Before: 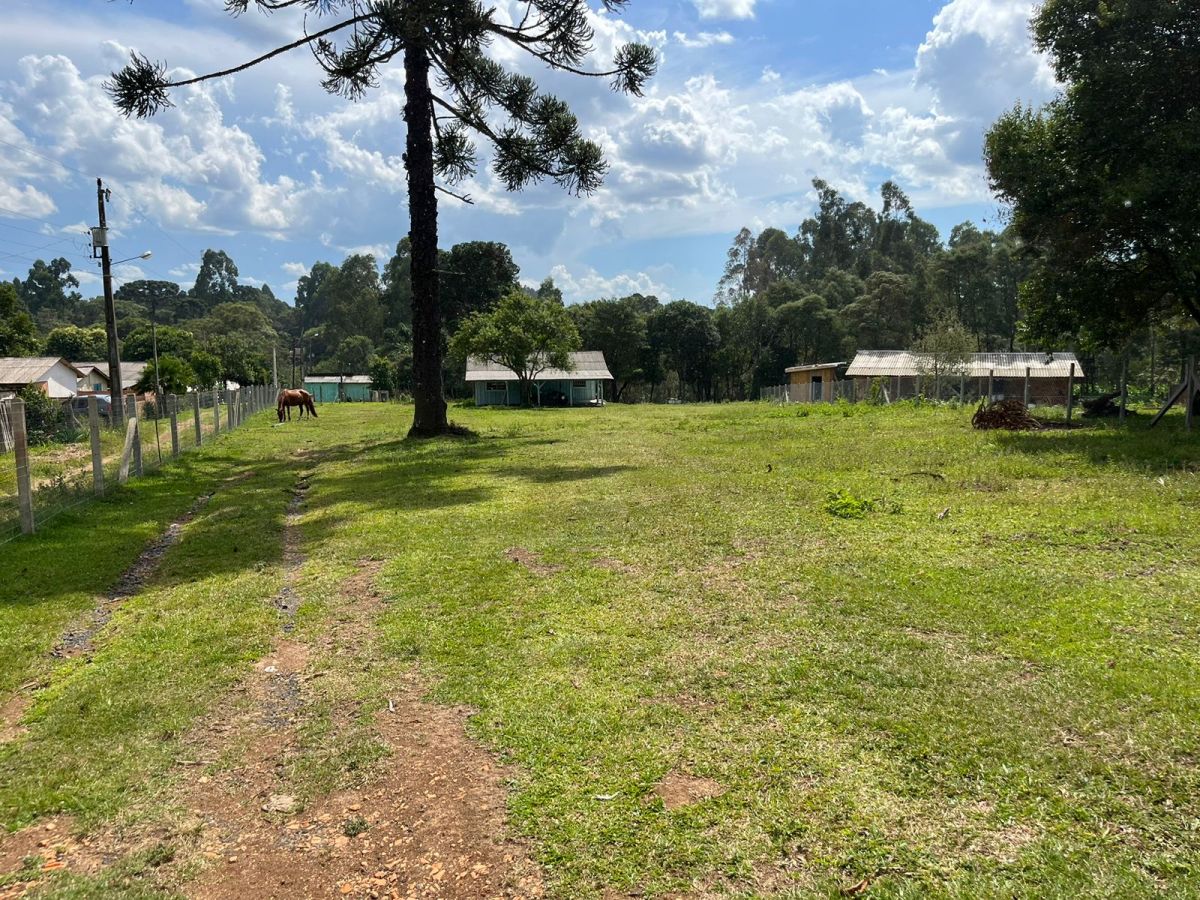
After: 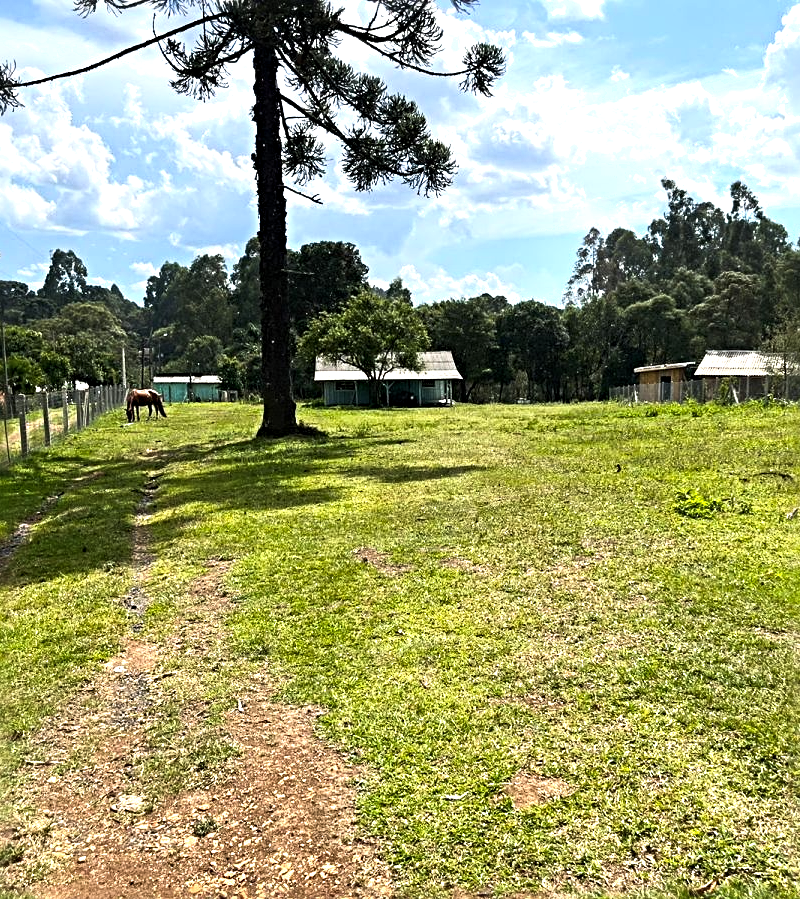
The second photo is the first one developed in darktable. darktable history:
sharpen: radius 4.933
shadows and highlights: shadows -0.56, highlights 41.11
crop and rotate: left 12.585%, right 20.724%
color balance rgb: shadows lift › luminance -9.995%, shadows lift › chroma 0.827%, shadows lift › hue 110.92°, perceptual saturation grading › global saturation -3.124%, perceptual brilliance grading › global brilliance -4.411%, perceptual brilliance grading › highlights 25.2%, perceptual brilliance grading › mid-tones 7.022%, perceptual brilliance grading › shadows -4.984%, global vibrance 20%
